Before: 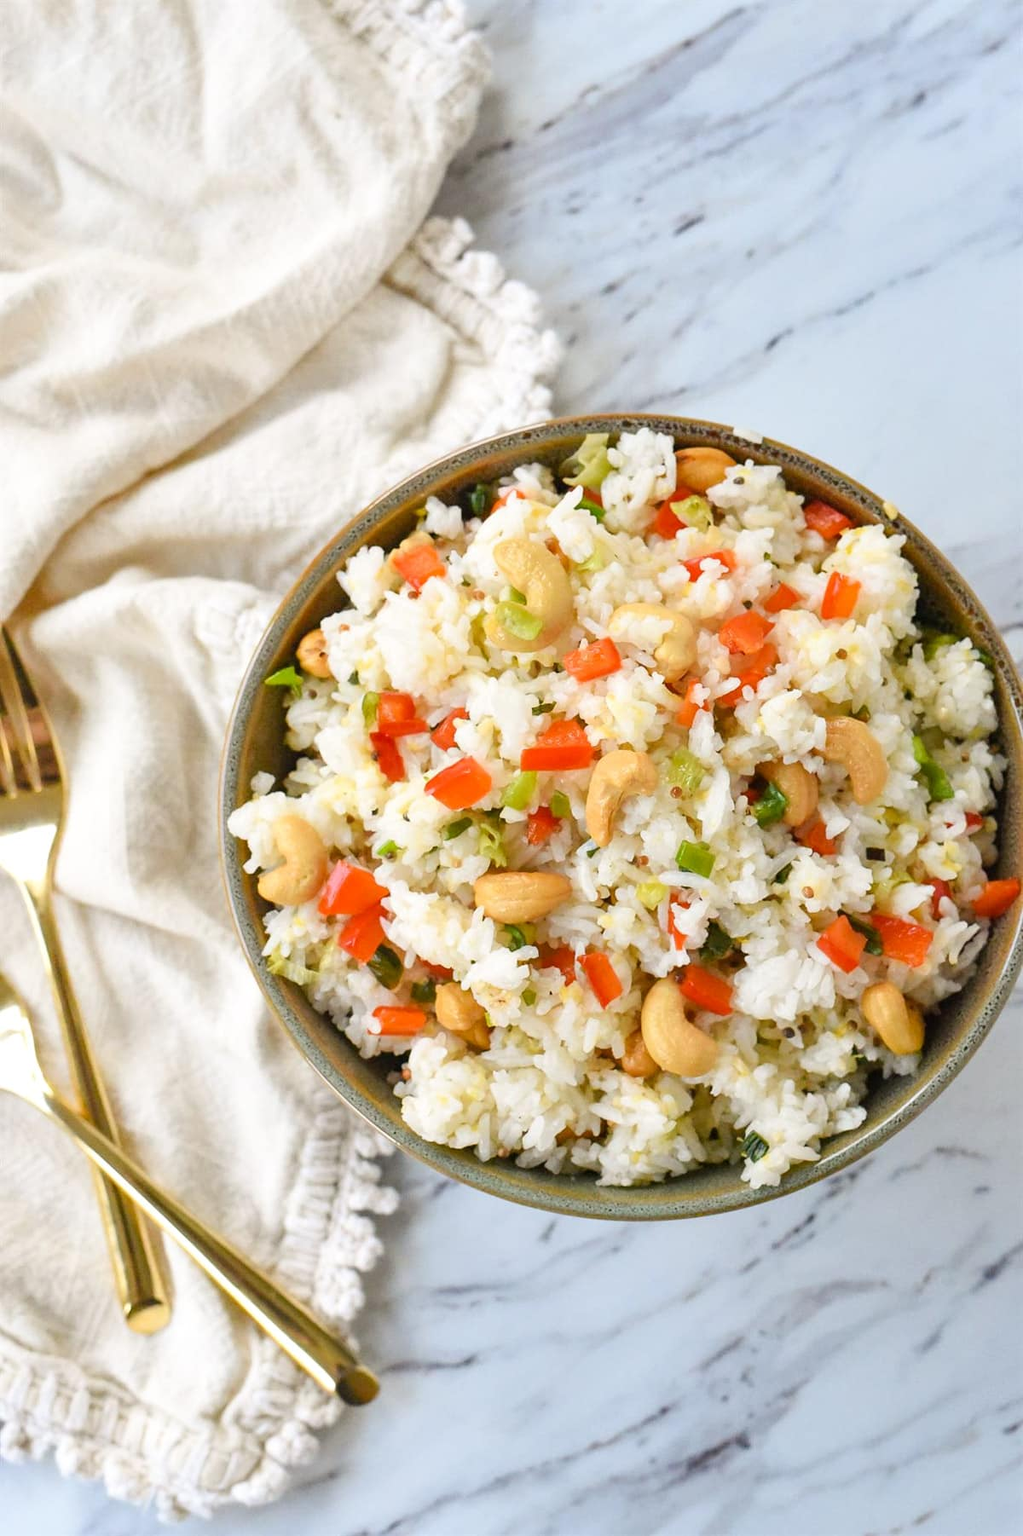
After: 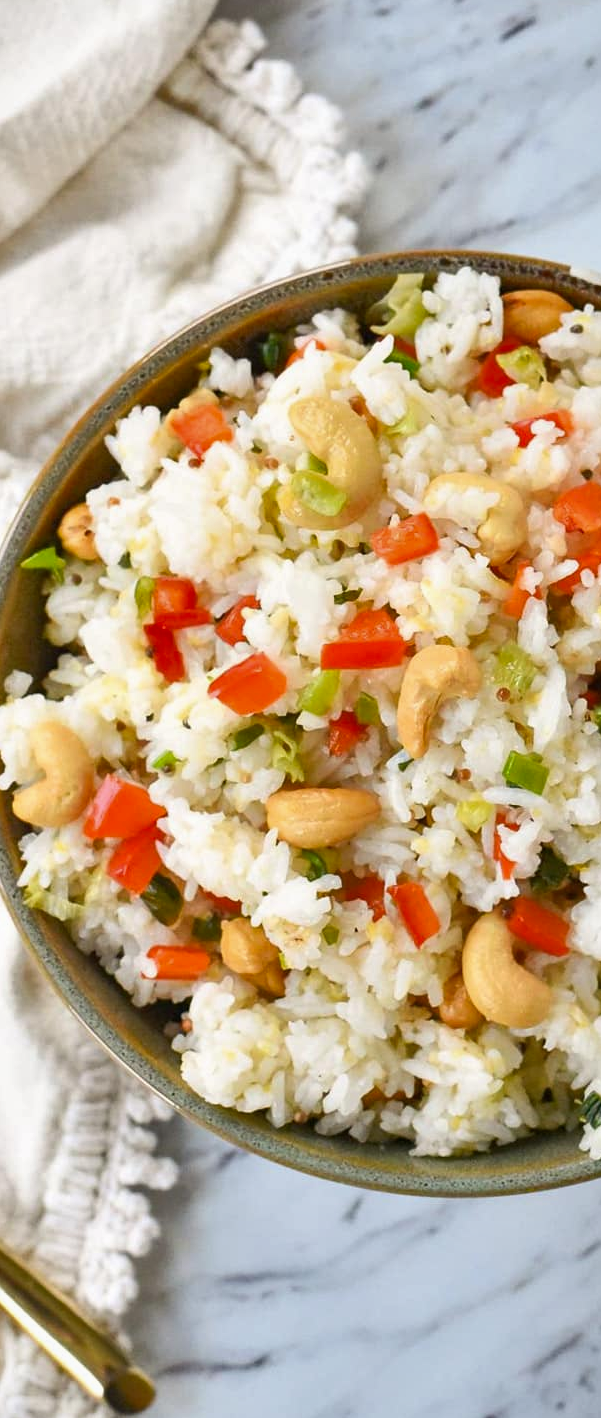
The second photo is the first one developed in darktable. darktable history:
exposure: exposure -0.025 EV, compensate highlight preservation false
tone equalizer: on, module defaults
vignetting: fall-off start 96.17%, fall-off radius 99.68%, brightness -0.286, width/height ratio 0.61
crop and rotate: angle 0.012°, left 24.223%, top 13.082%, right 25.646%, bottom 8.157%
shadows and highlights: shadows 49.47, highlights -41.49, soften with gaussian
